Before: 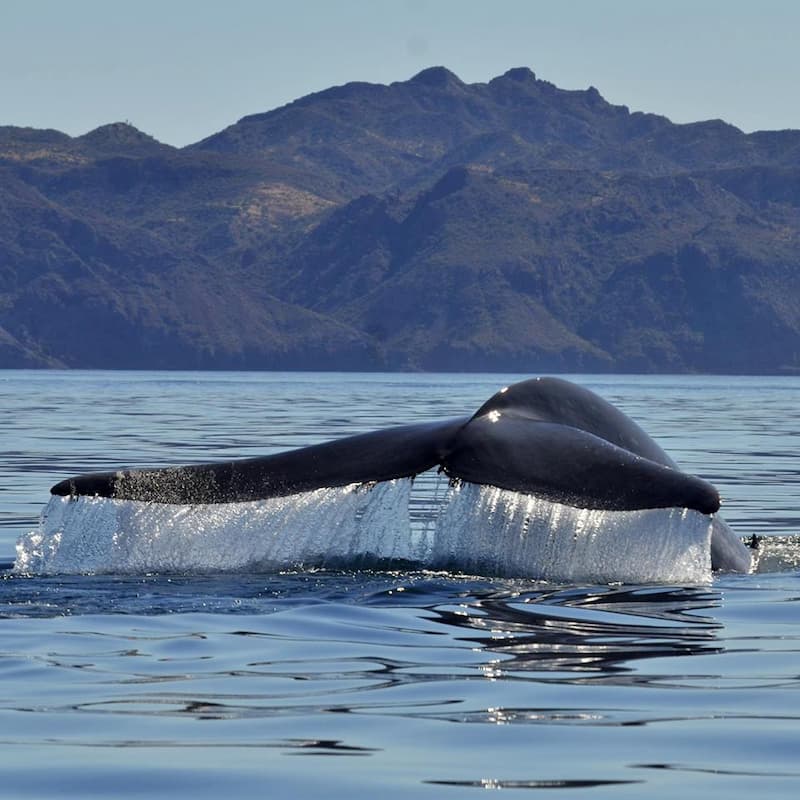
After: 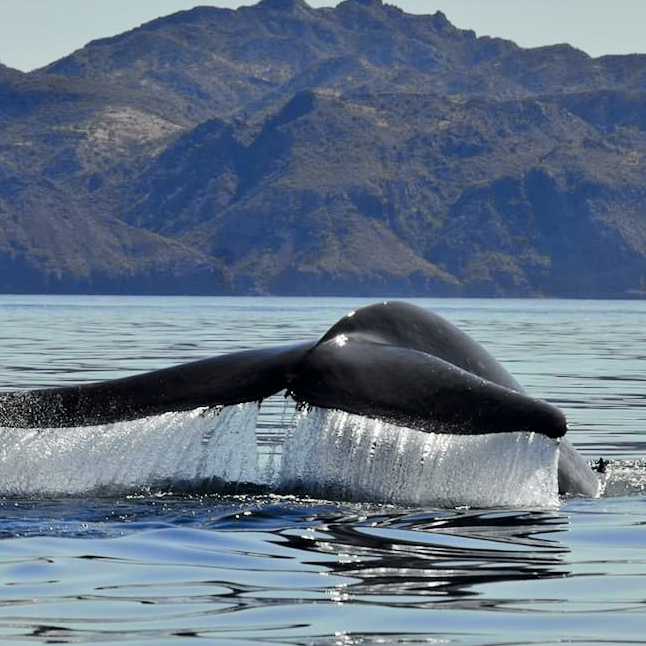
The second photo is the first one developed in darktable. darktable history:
tone equalizer: on, module defaults
crop: left 19.159%, top 9.58%, bottom 9.58%
tone curve: curves: ch0 [(0, 0) (0.037, 0.011) (0.131, 0.108) (0.279, 0.279) (0.476, 0.554) (0.617, 0.693) (0.704, 0.77) (0.813, 0.852) (0.916, 0.924) (1, 0.993)]; ch1 [(0, 0) (0.318, 0.278) (0.444, 0.427) (0.493, 0.492) (0.508, 0.502) (0.534, 0.531) (0.562, 0.571) (0.626, 0.667) (0.746, 0.764) (1, 1)]; ch2 [(0, 0) (0.316, 0.292) (0.381, 0.37) (0.423, 0.448) (0.476, 0.492) (0.502, 0.498) (0.522, 0.518) (0.533, 0.532) (0.586, 0.631) (0.634, 0.663) (0.7, 0.7) (0.861, 0.808) (1, 0.951)], color space Lab, independent channels, preserve colors none
